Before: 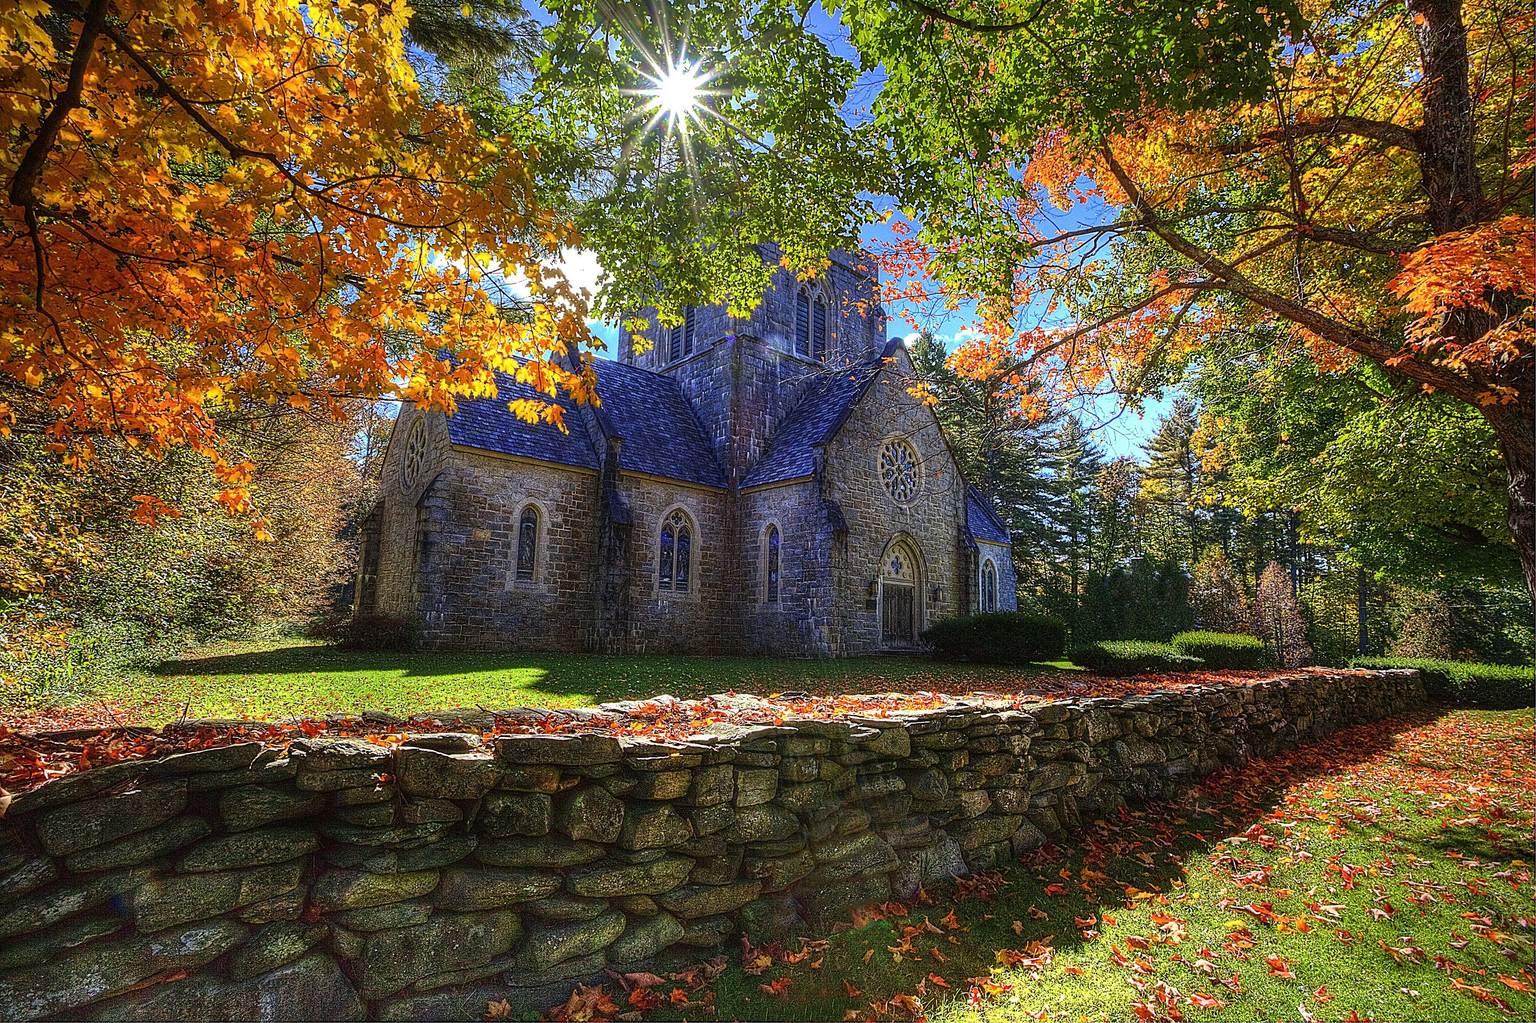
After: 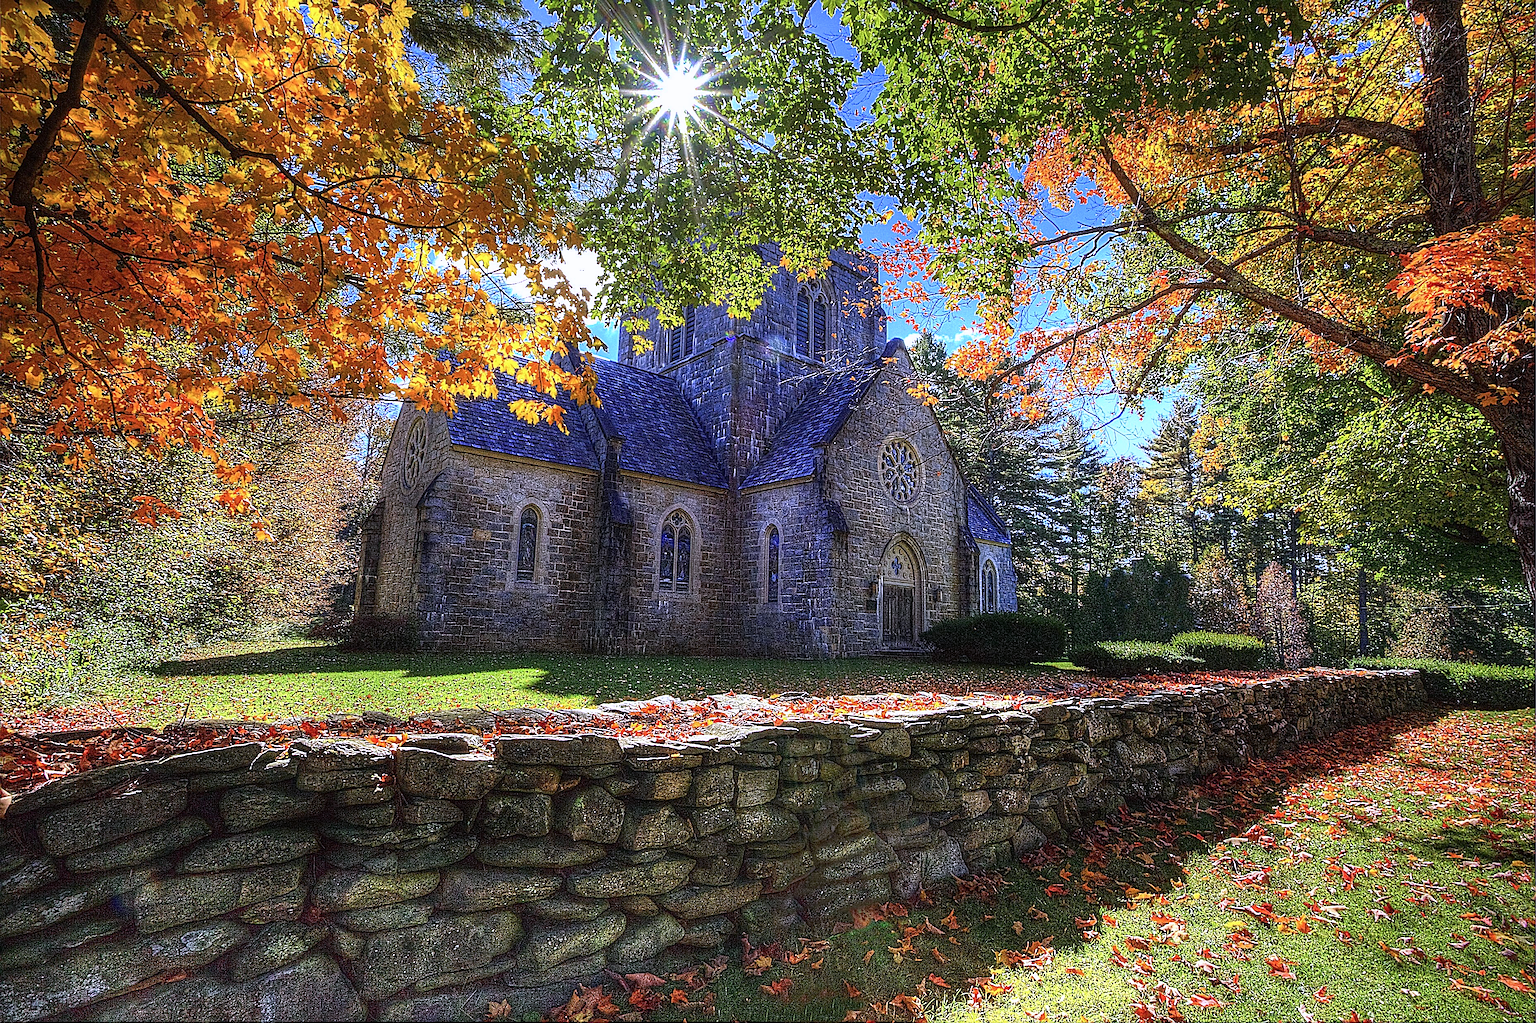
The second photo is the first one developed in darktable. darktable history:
color calibration: illuminant custom, x 0.364, y 0.384, temperature 4527.5 K
sharpen: on, module defaults
